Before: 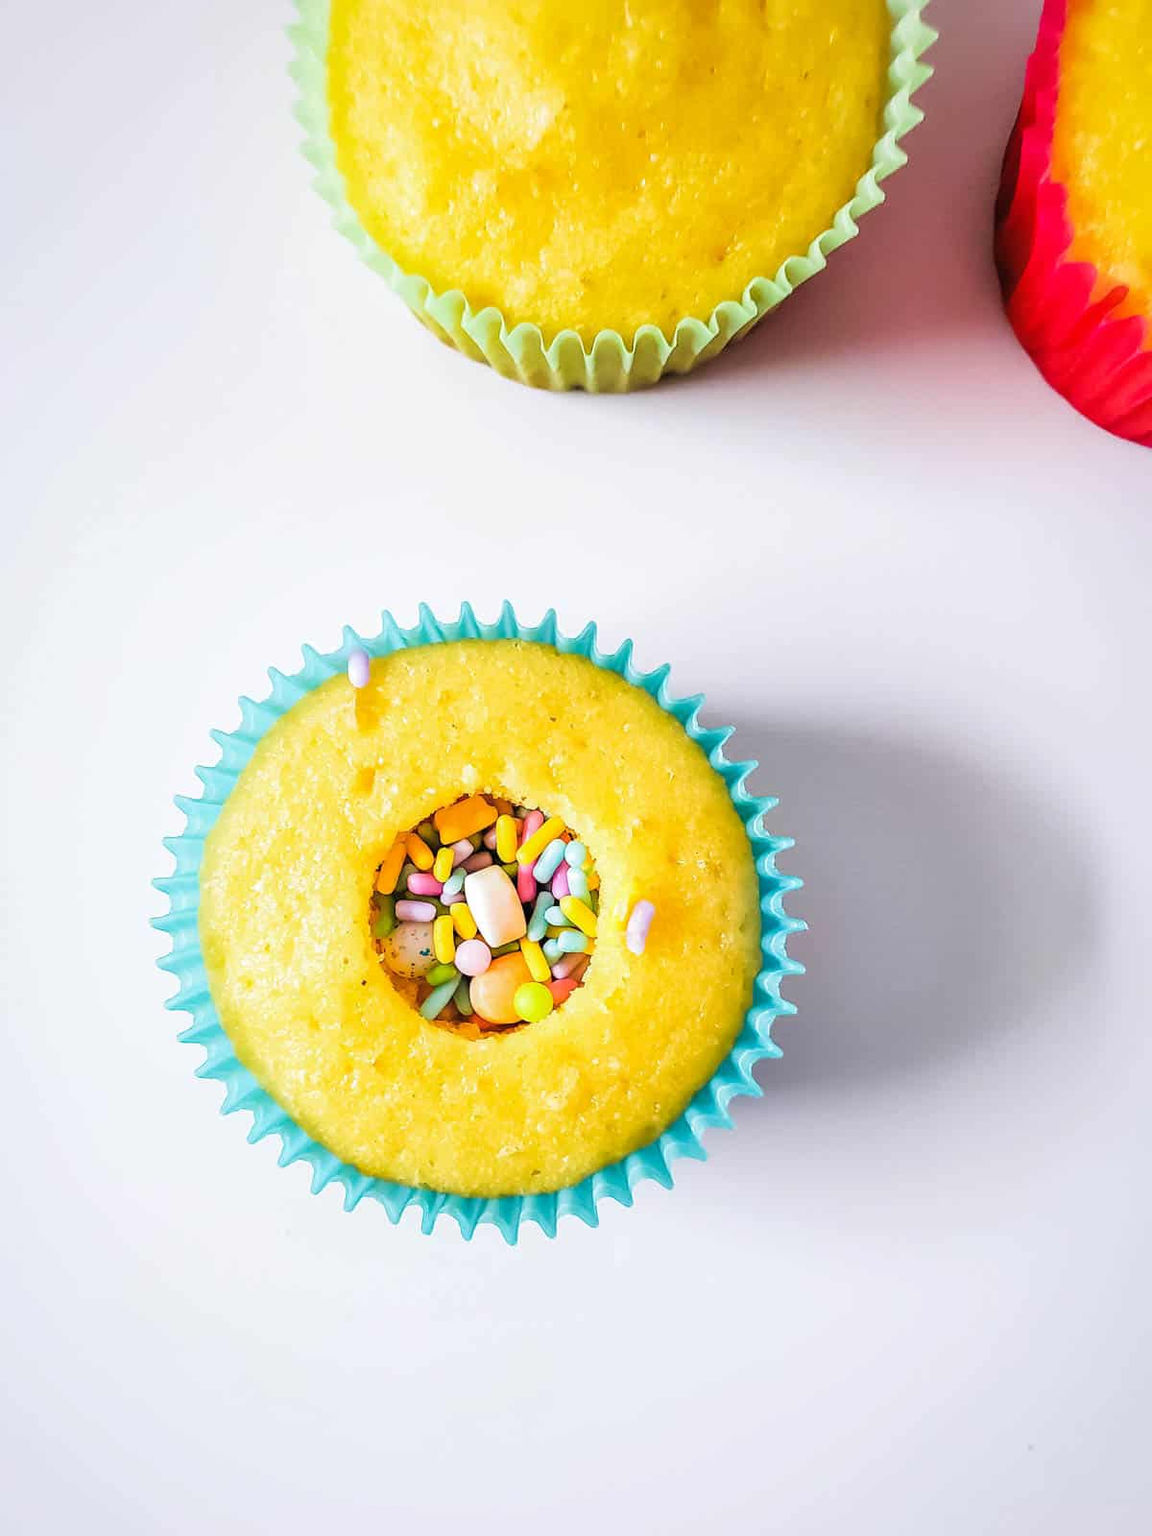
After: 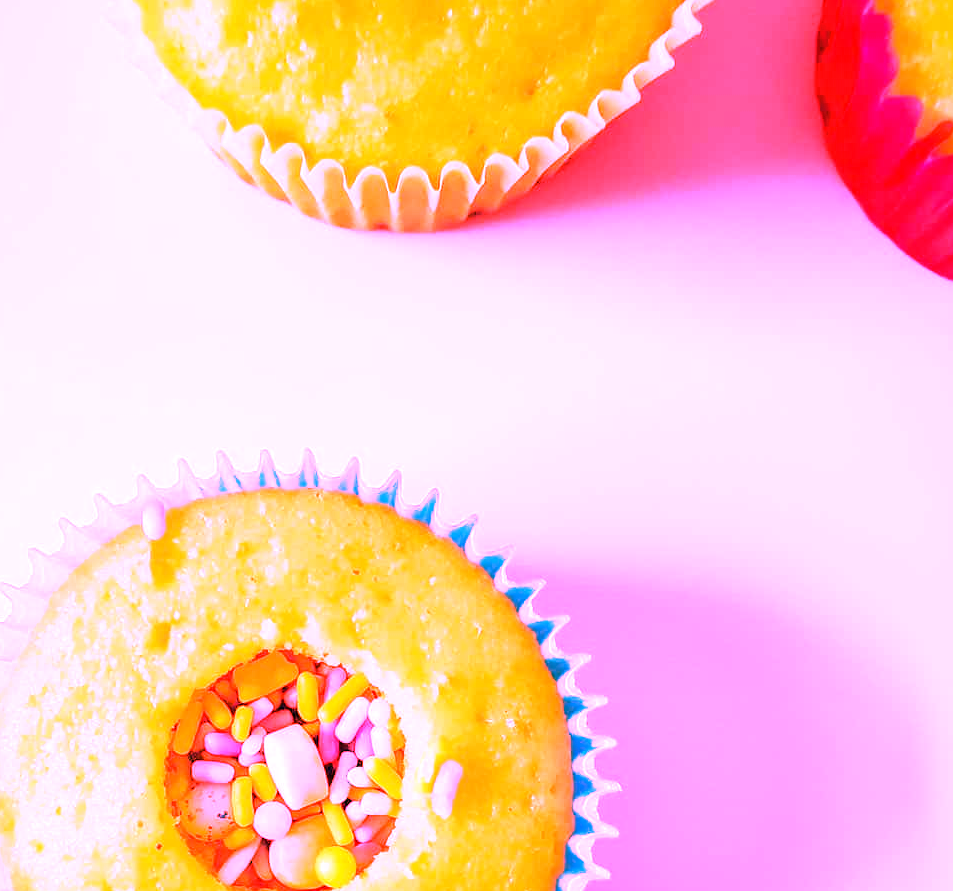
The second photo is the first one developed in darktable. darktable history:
crop: left 18.38%, top 11.092%, right 2.134%, bottom 33.217%
white balance: red 4.26, blue 1.802
